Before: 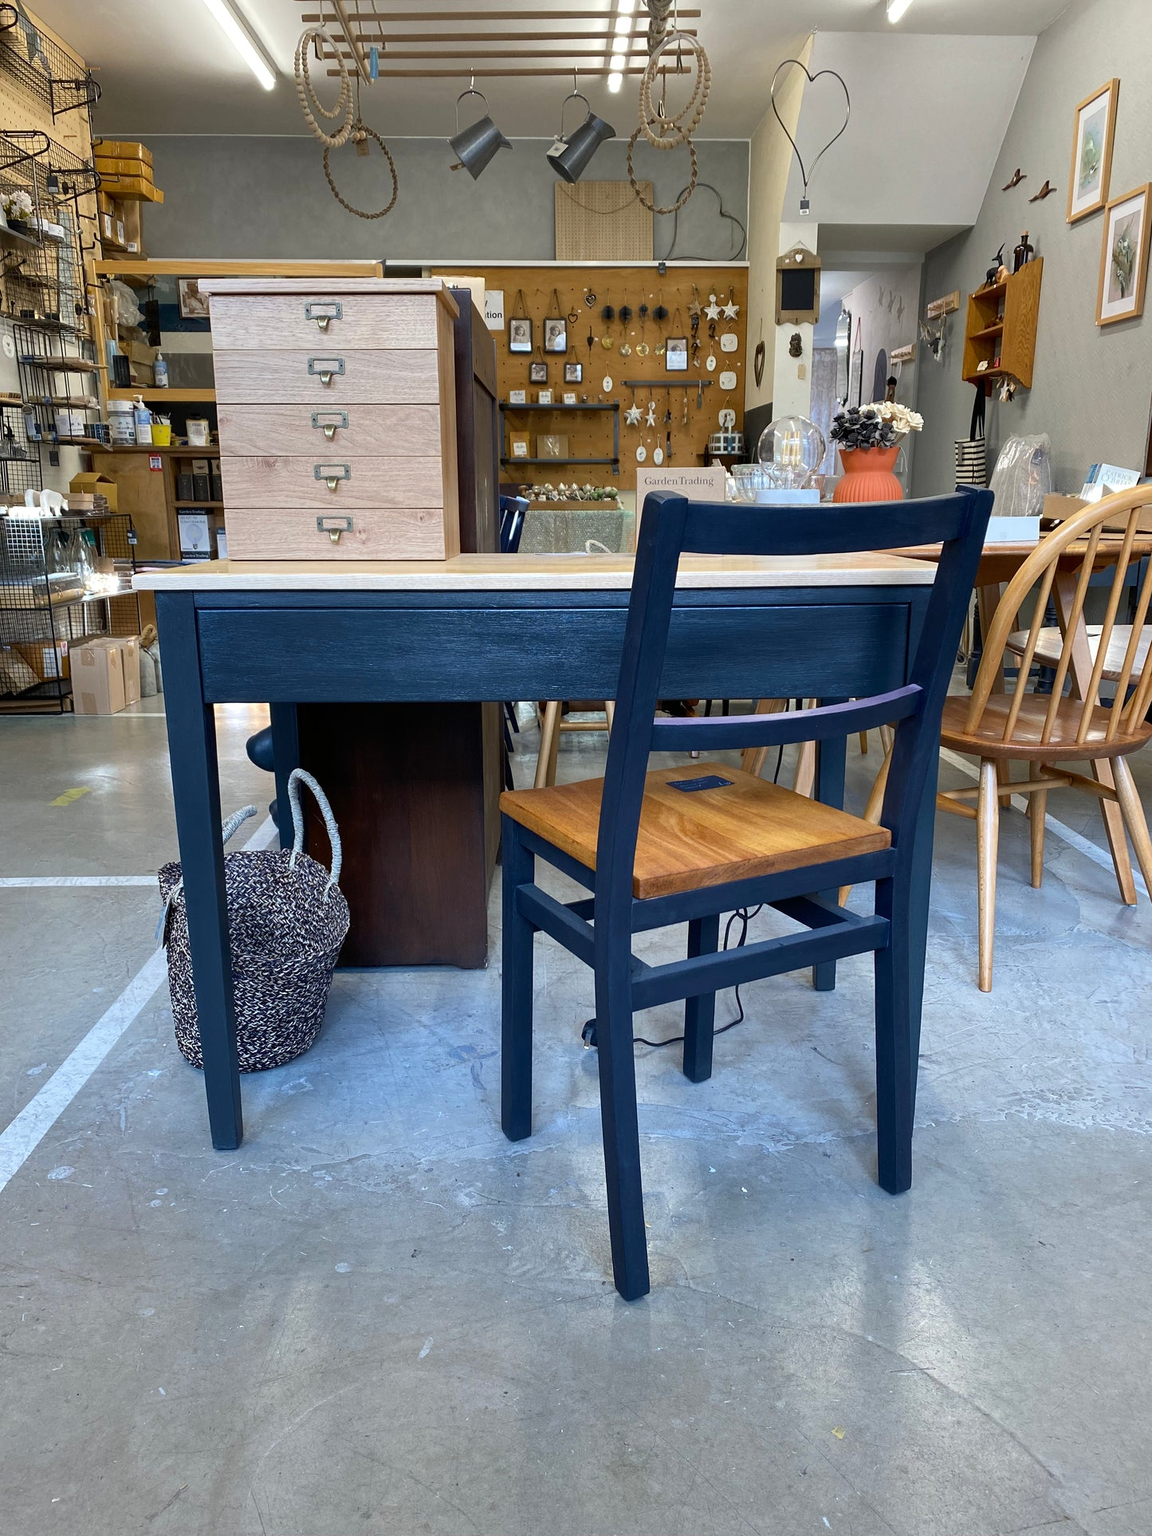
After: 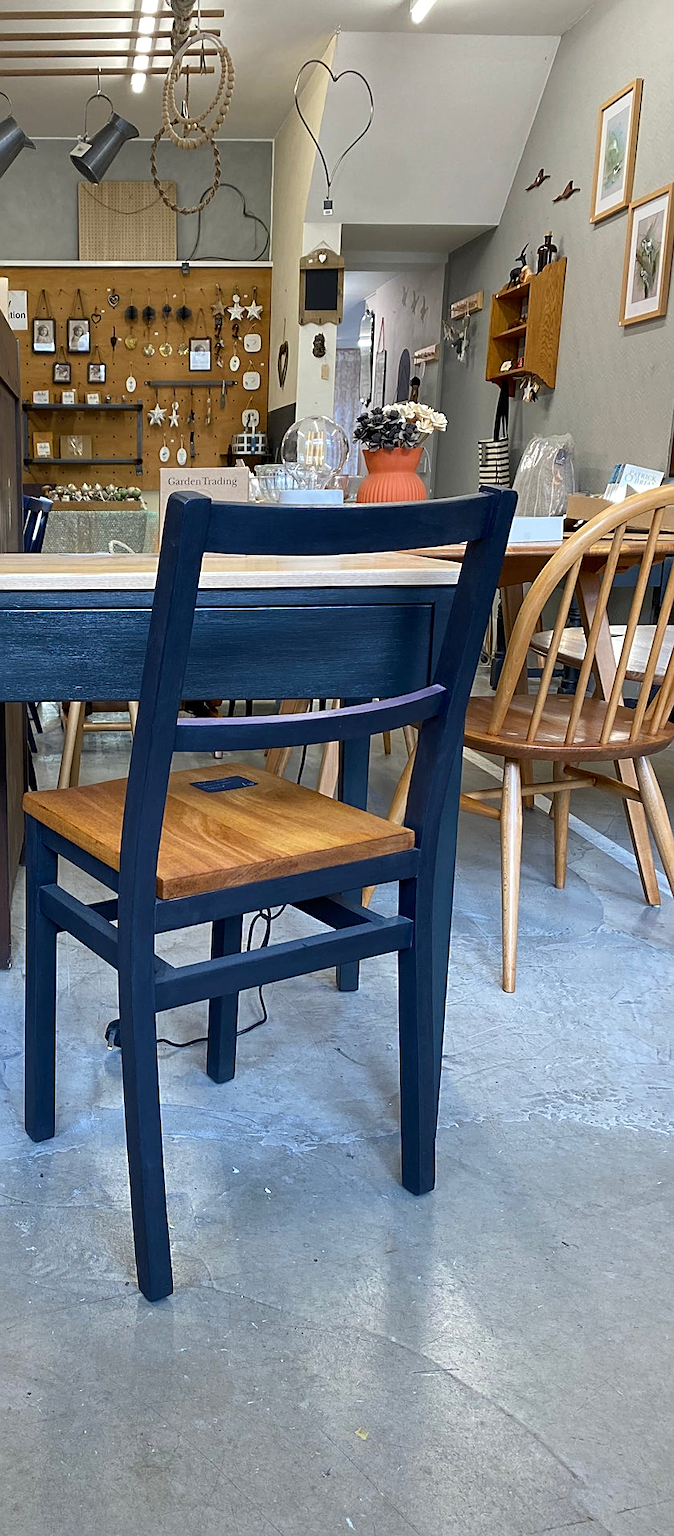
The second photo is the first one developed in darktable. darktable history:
sharpen: on, module defaults
local contrast: mode bilateral grid, contrast 15, coarseness 36, detail 105%, midtone range 0.2
crop: left 41.402%
